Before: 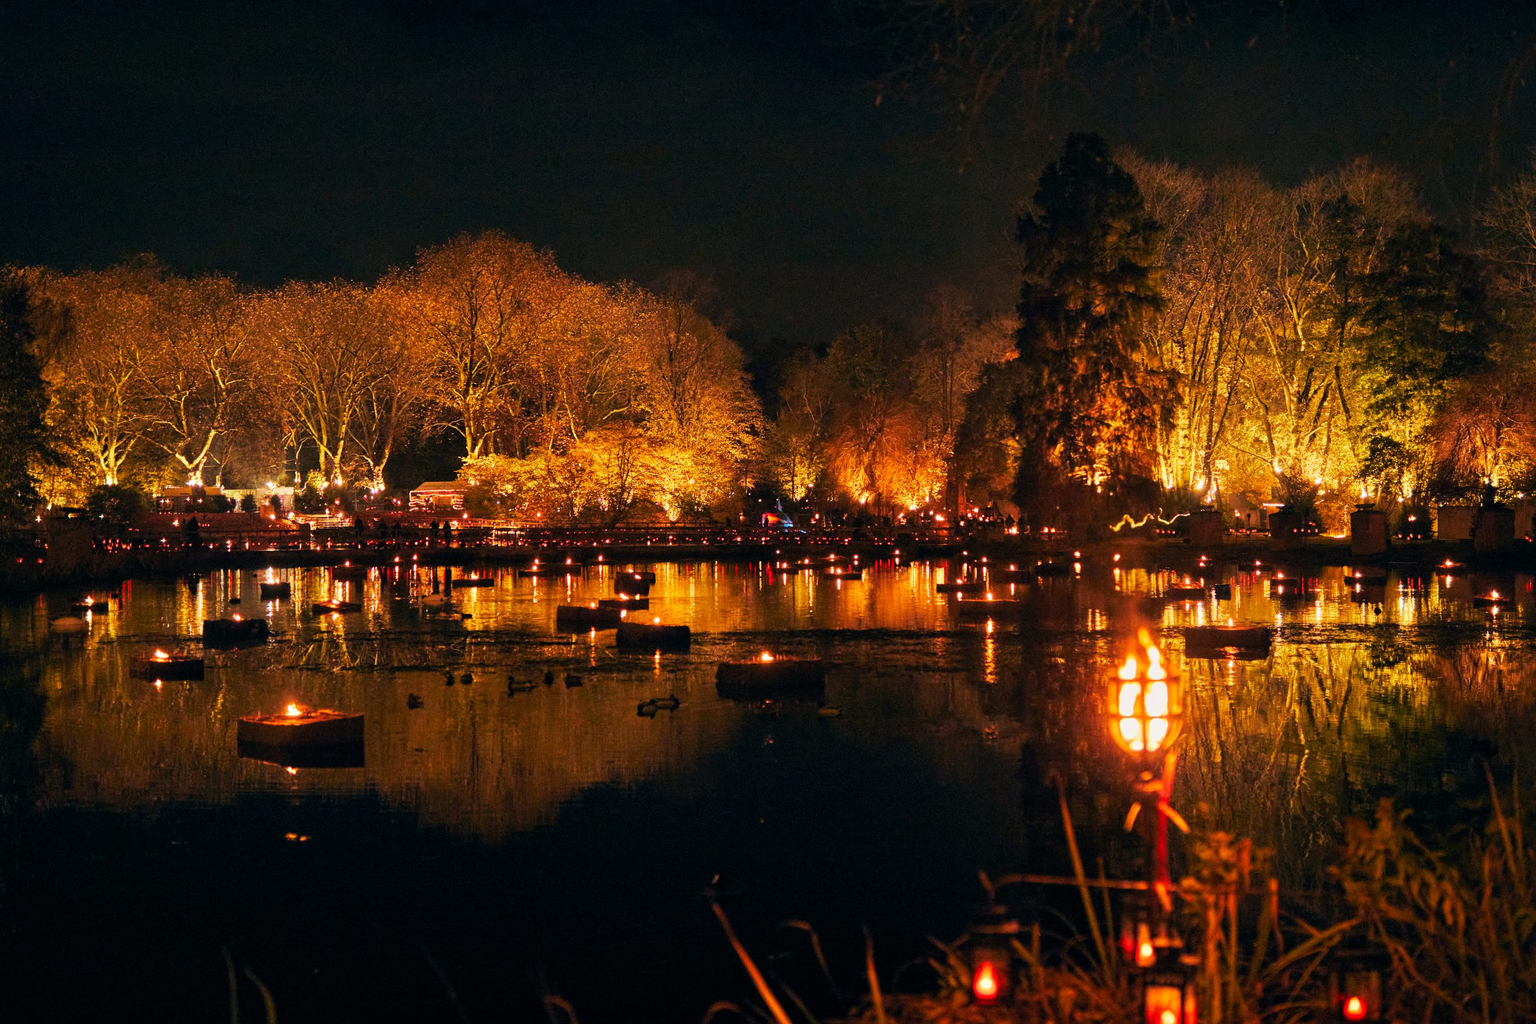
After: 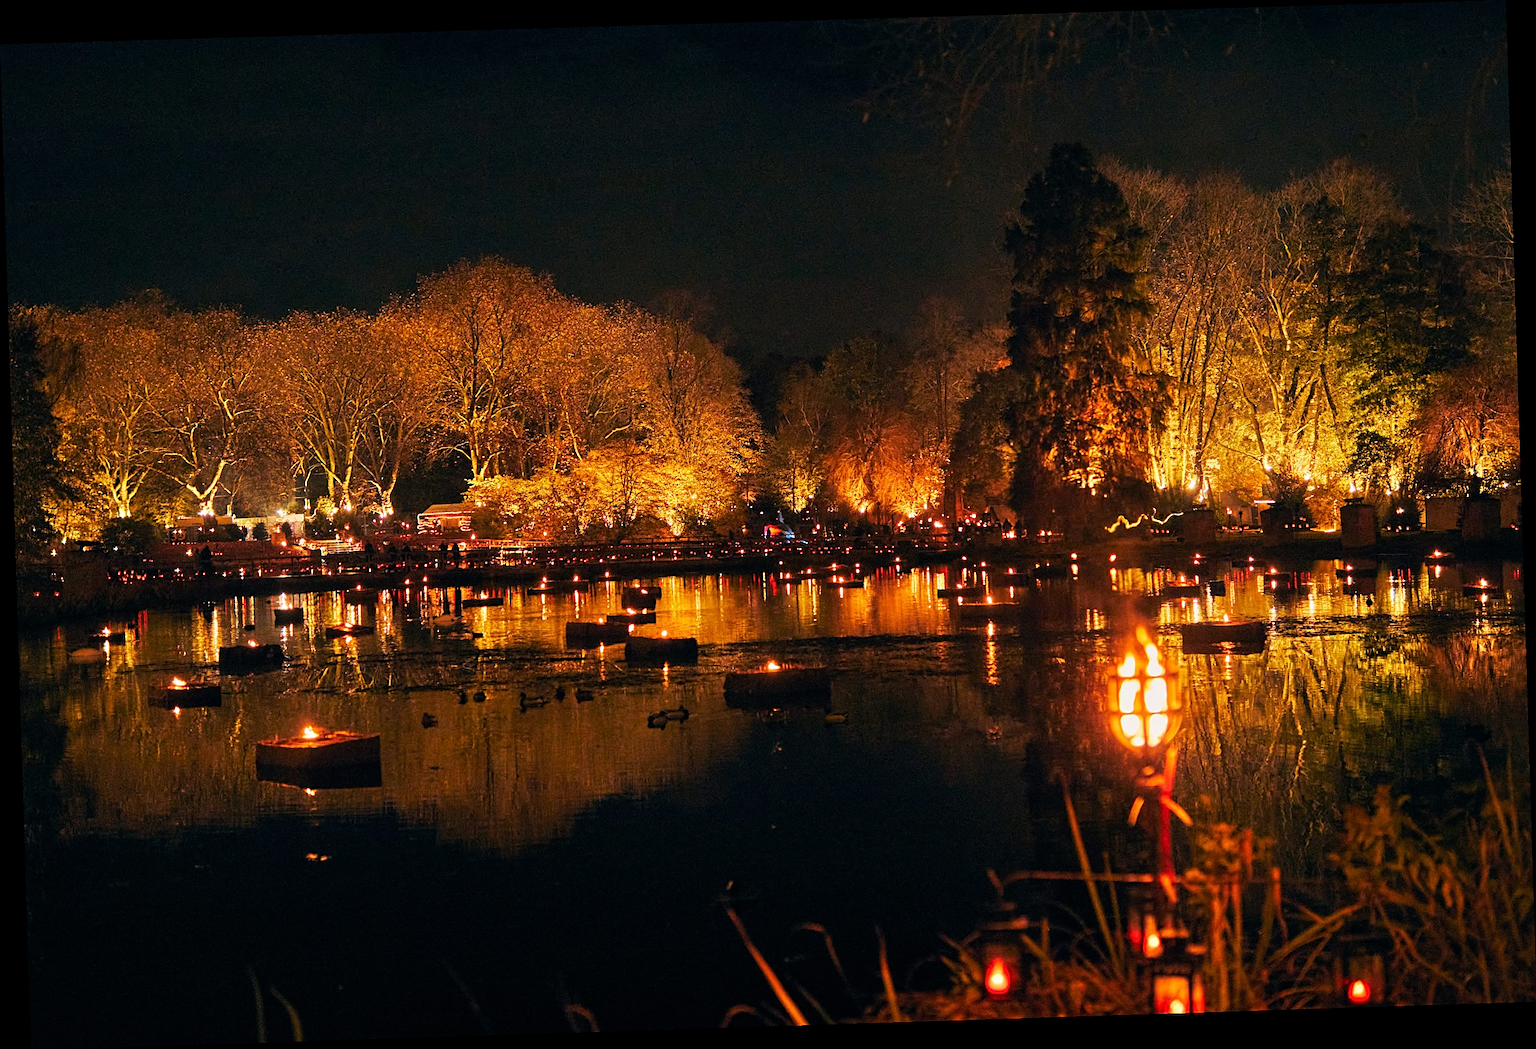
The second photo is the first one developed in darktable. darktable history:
sharpen: on, module defaults
rotate and perspective: rotation -1.77°, lens shift (horizontal) 0.004, automatic cropping off
